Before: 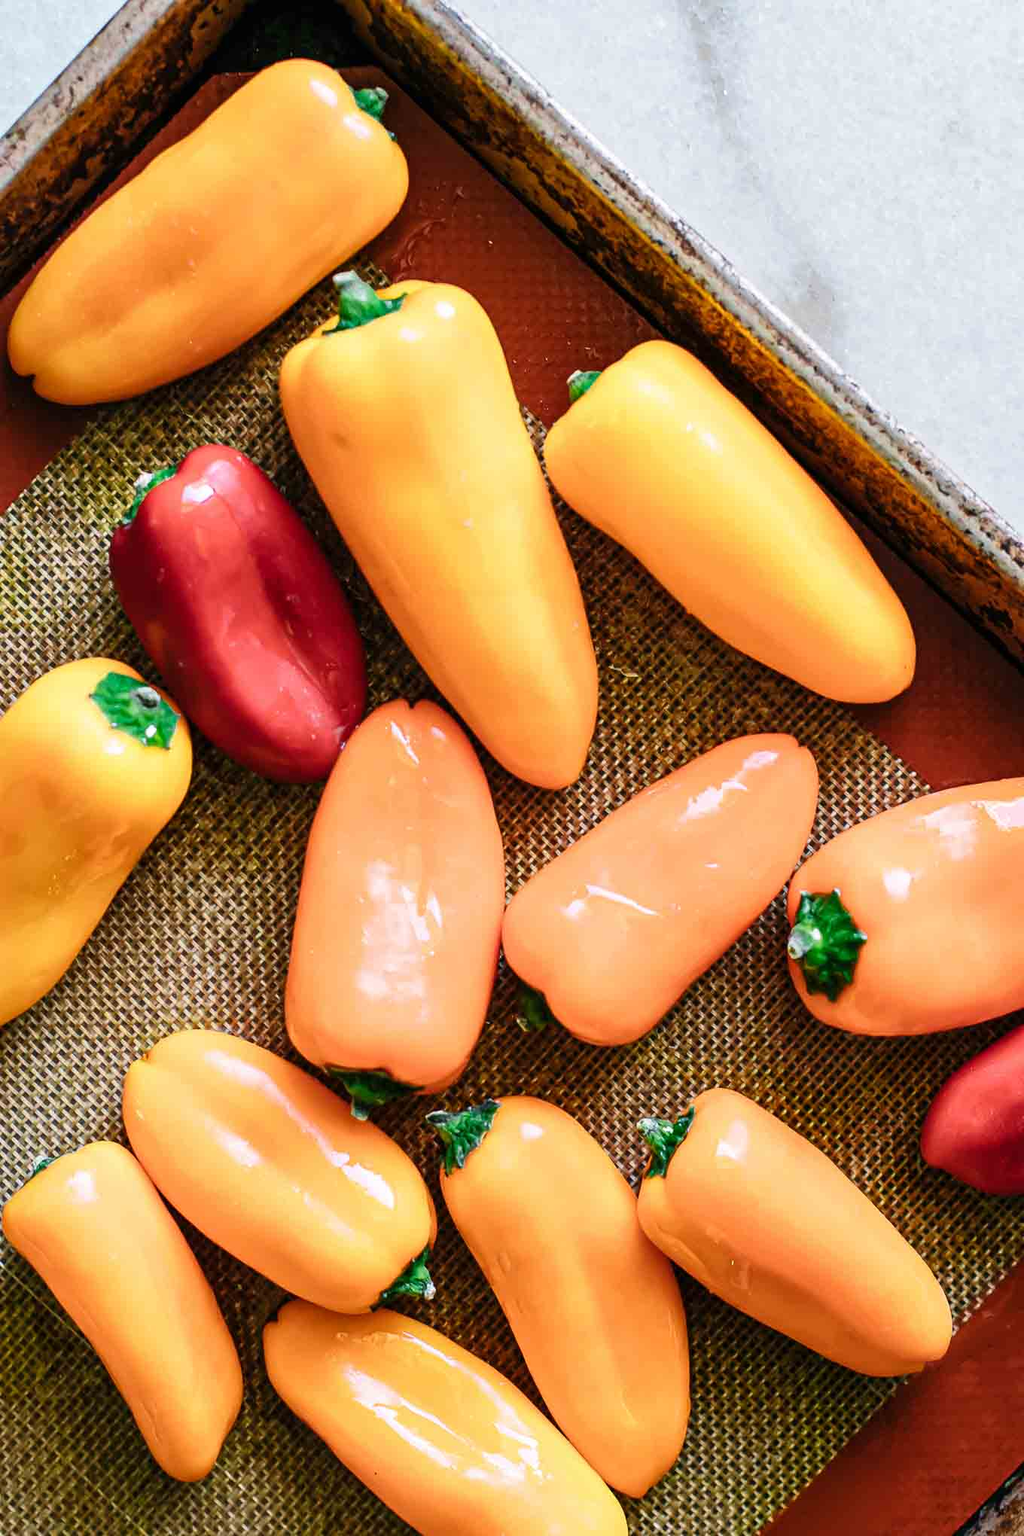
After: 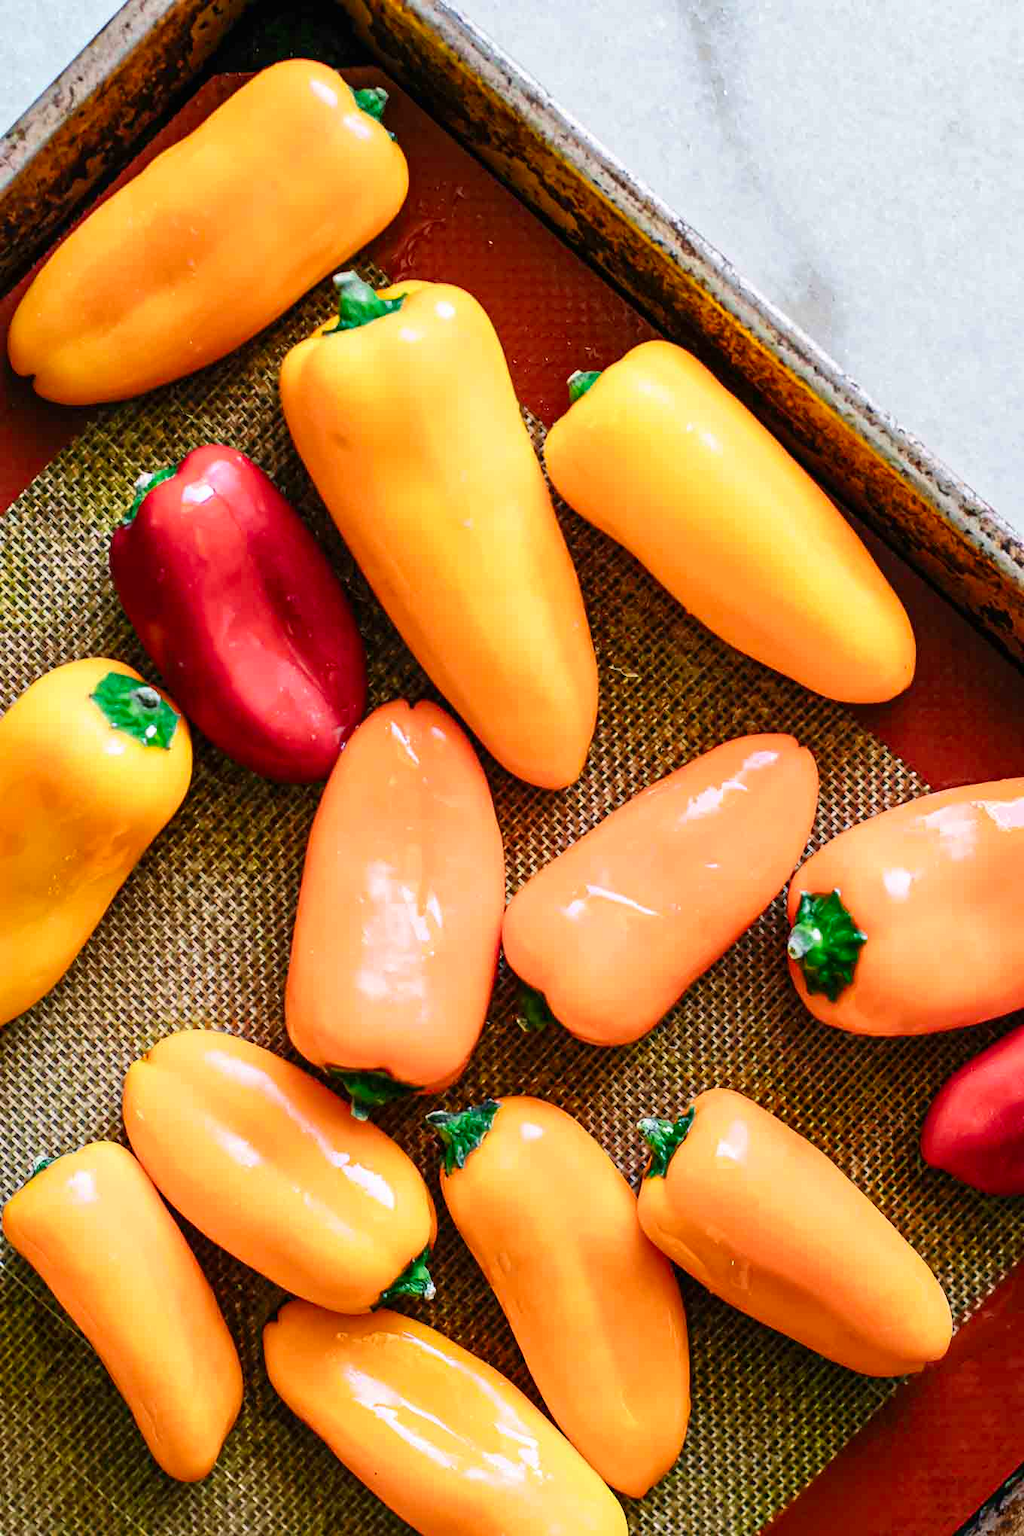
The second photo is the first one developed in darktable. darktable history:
contrast brightness saturation: contrast 0.039, saturation 0.163
